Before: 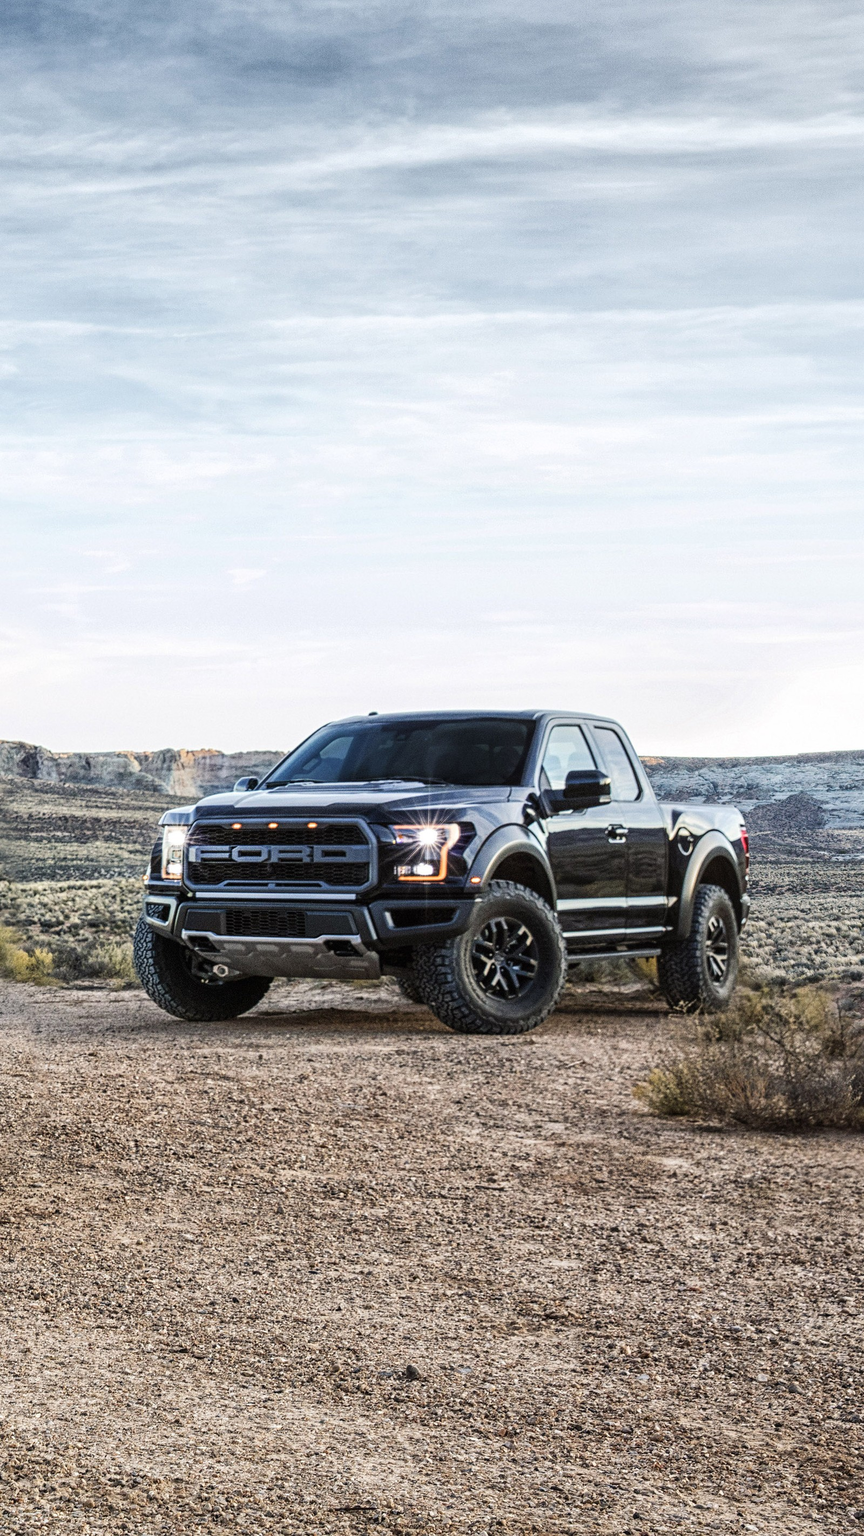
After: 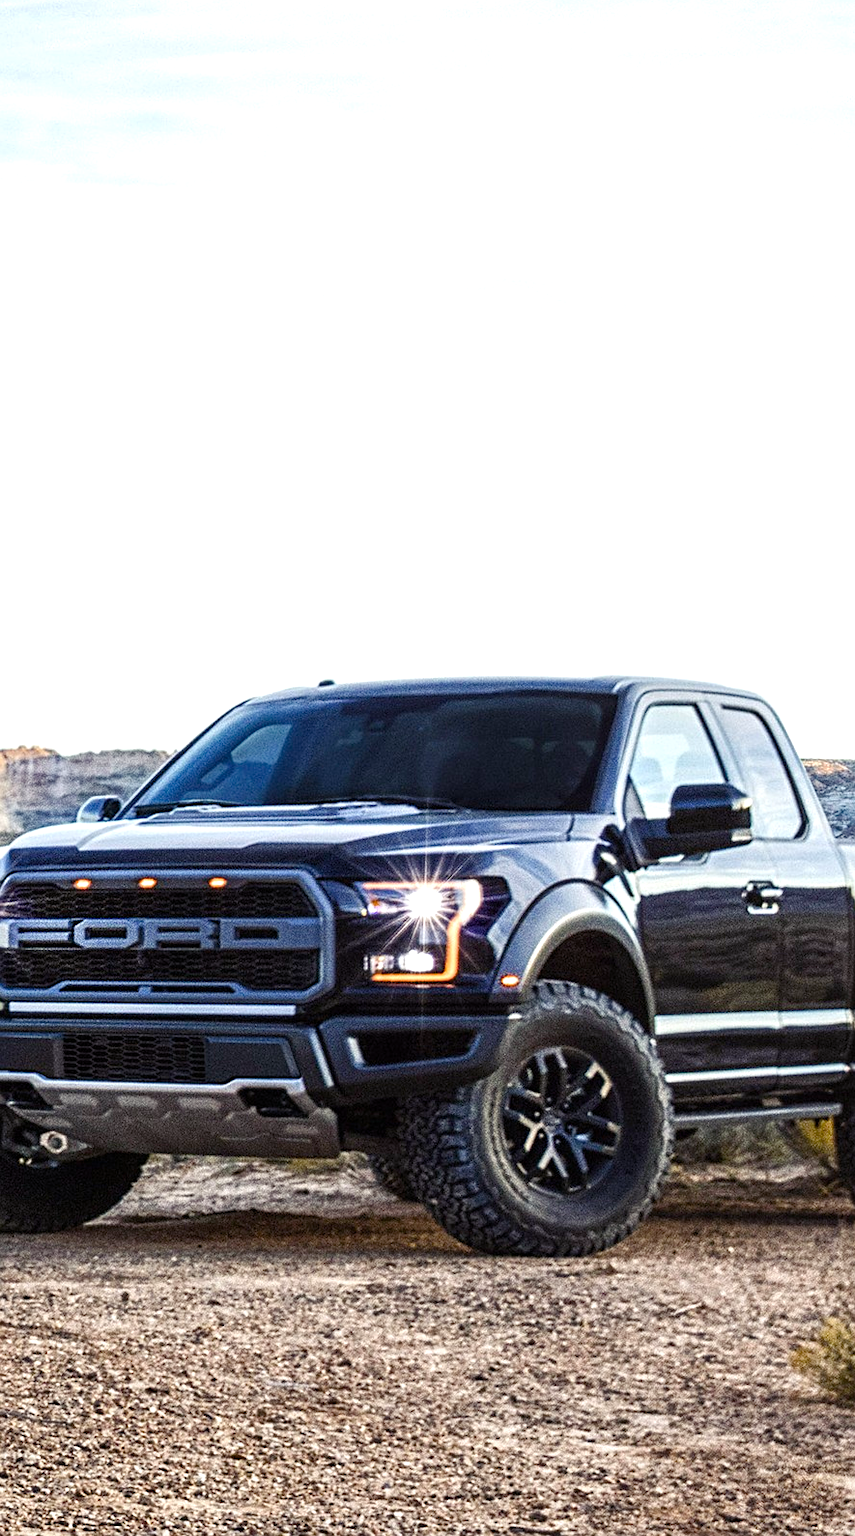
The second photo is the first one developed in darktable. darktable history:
sharpen: amount 0.218
color balance rgb: shadows lift › chroma 3.347%, shadows lift › hue 281.08°, perceptual saturation grading › global saturation 20%, perceptual saturation grading › highlights -24.967%, perceptual saturation grading › shadows 49.486%, perceptual brilliance grading › highlights 10.373%, perceptual brilliance grading › mid-tones 4.822%
crop and rotate: left 22.072%, top 21.621%, right 22.548%, bottom 22.429%
